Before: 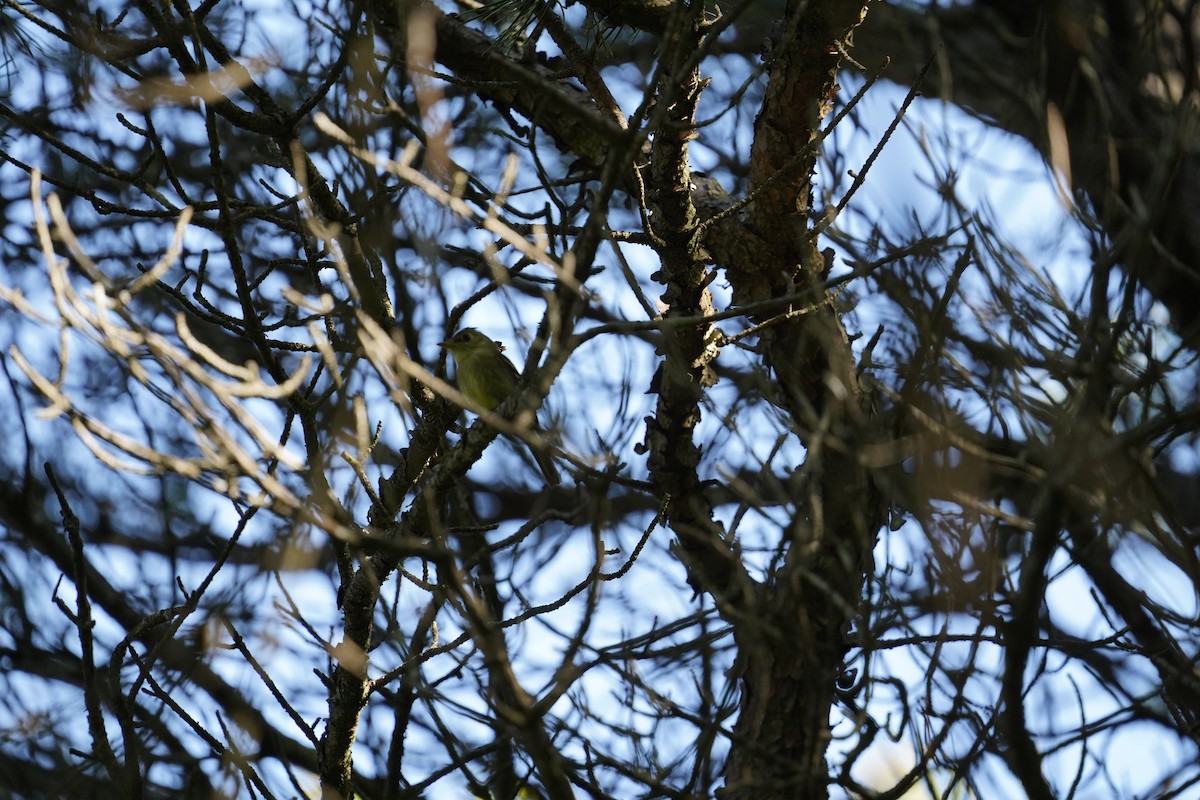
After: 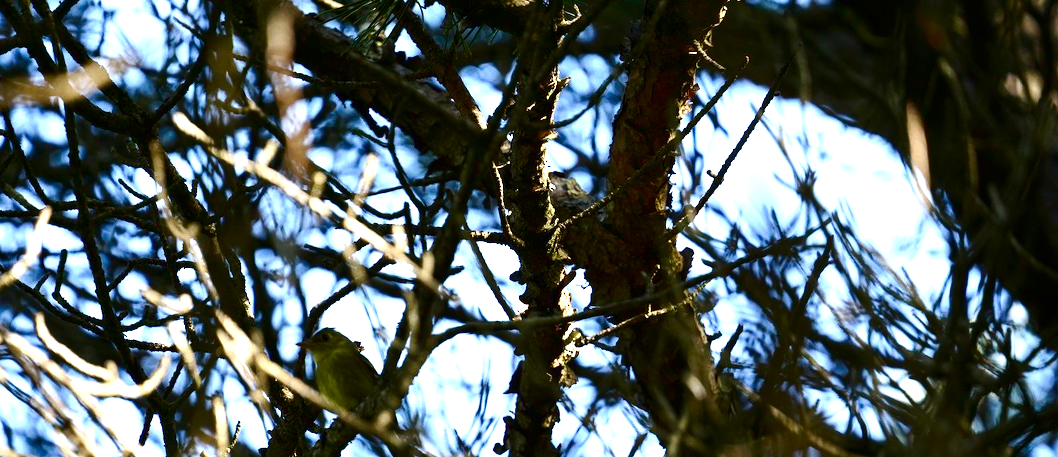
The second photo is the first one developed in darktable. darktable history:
exposure: black level correction 0, exposure 1 EV, compensate exposure bias true, compensate highlight preservation false
crop and rotate: left 11.812%, bottom 42.776%
contrast brightness saturation: contrast 0.13, brightness -0.24, saturation 0.14
color balance rgb: linear chroma grading › shadows 32%, linear chroma grading › global chroma -2%, linear chroma grading › mid-tones 4%, perceptual saturation grading › global saturation -2%, perceptual saturation grading › highlights -8%, perceptual saturation grading › mid-tones 8%, perceptual saturation grading › shadows 4%, perceptual brilliance grading › highlights 8%, perceptual brilliance grading › mid-tones 4%, perceptual brilliance grading › shadows 2%, global vibrance 16%, saturation formula JzAzBz (2021)
